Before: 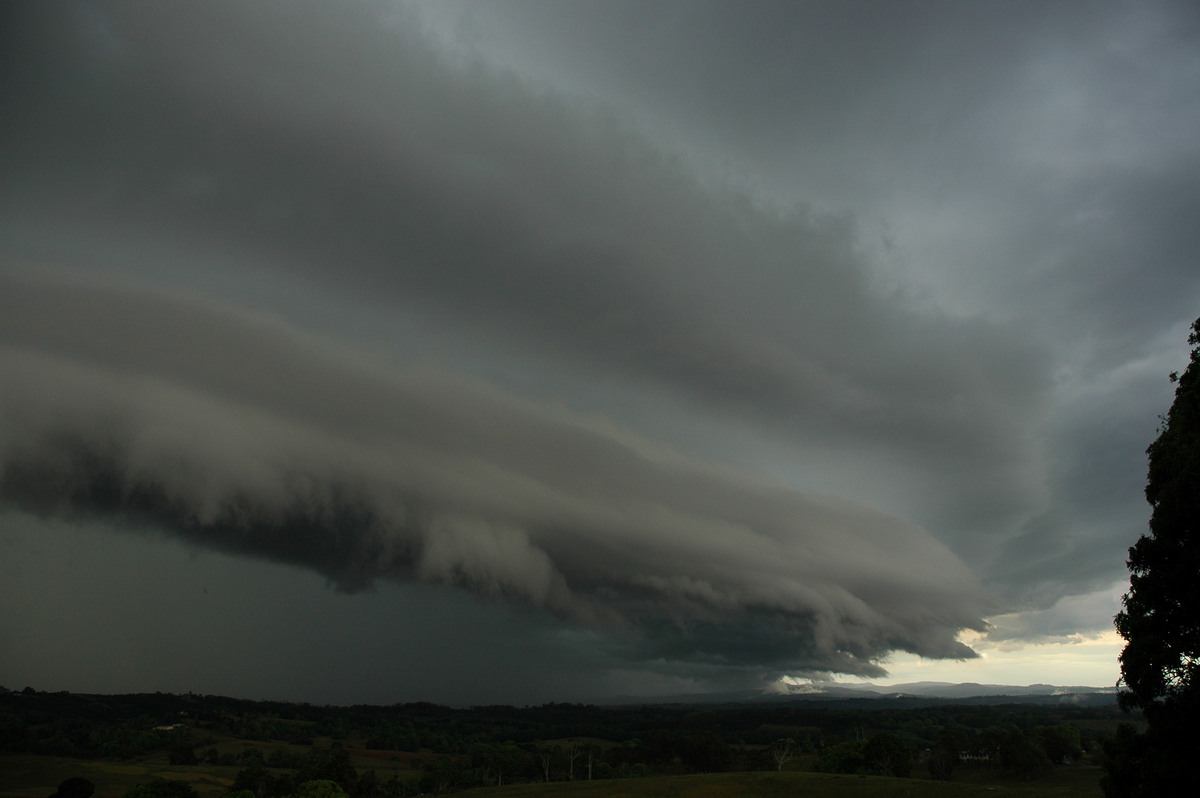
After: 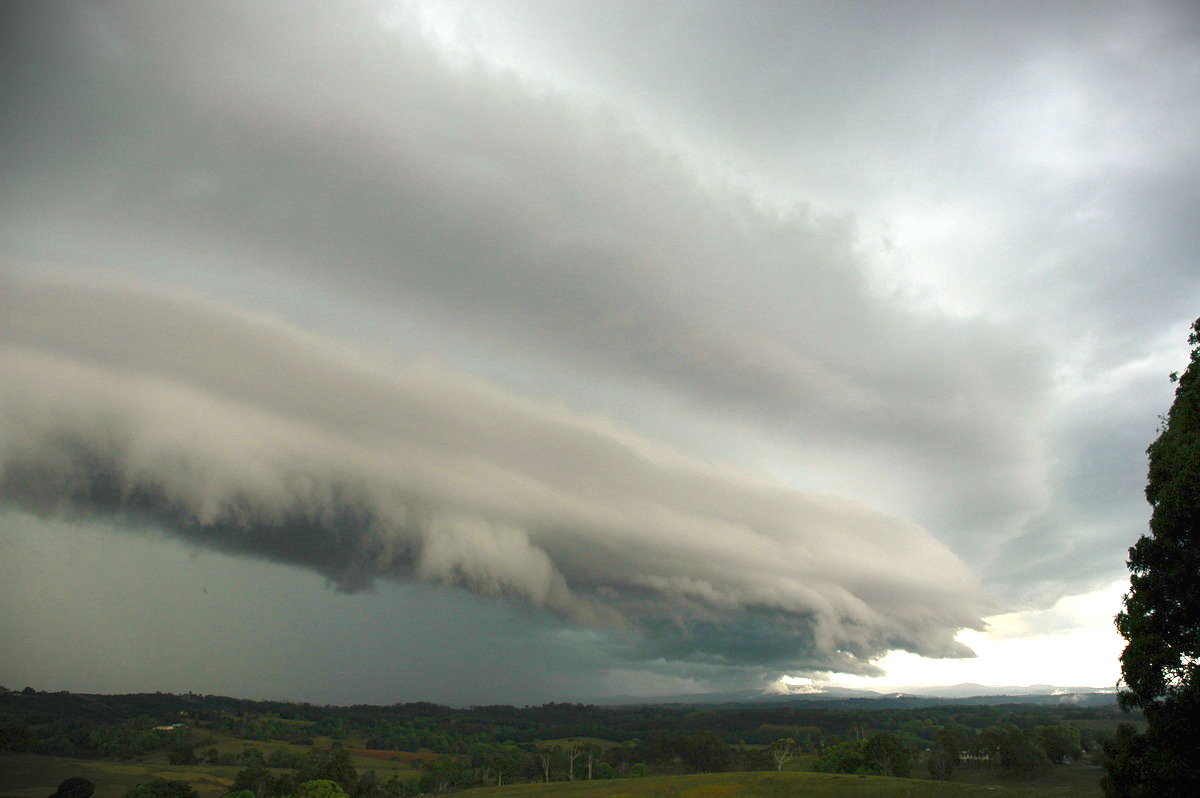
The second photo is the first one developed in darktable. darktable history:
color balance rgb: highlights gain › chroma 1.627%, highlights gain › hue 55.66°, perceptual saturation grading › global saturation 0.368%, perceptual saturation grading › highlights -9.522%, perceptual saturation grading › mid-tones 18.185%, perceptual saturation grading › shadows 28.916%, contrast -10.536%
vignetting: fall-off start 99.84%, width/height ratio 1.326
exposure: black level correction 0, exposure 2.166 EV, compensate exposure bias true, compensate highlight preservation false
